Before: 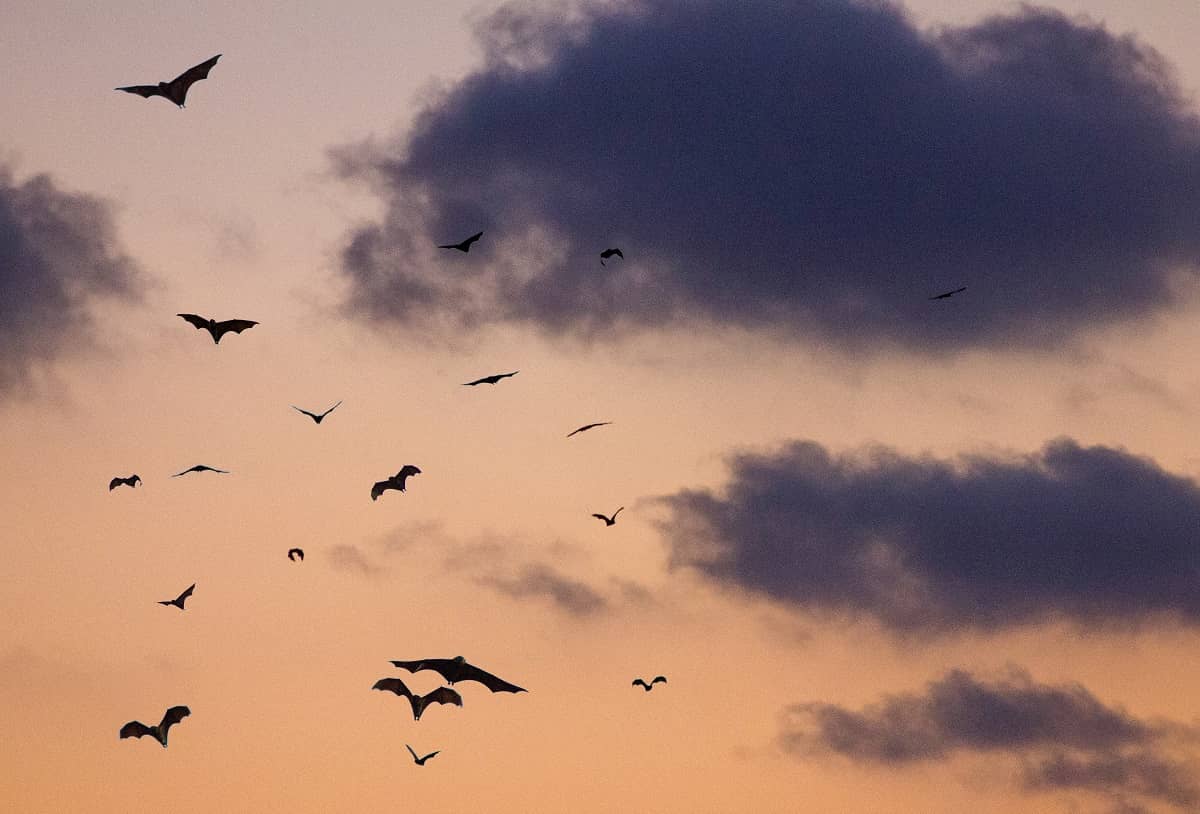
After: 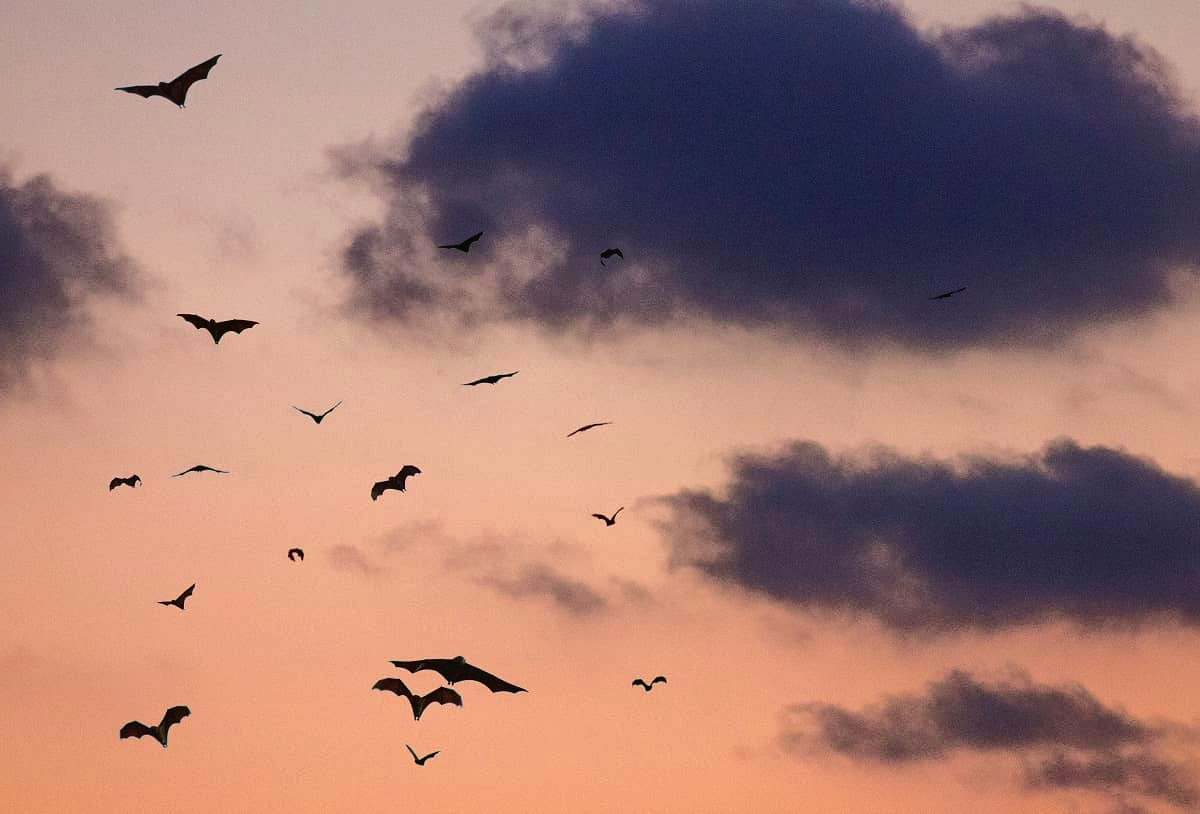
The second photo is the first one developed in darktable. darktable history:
tone curve: curves: ch0 [(0, 0.021) (0.059, 0.053) (0.212, 0.18) (0.337, 0.304) (0.495, 0.505) (0.725, 0.731) (0.89, 0.919) (1, 1)]; ch1 [(0, 0) (0.094, 0.081) (0.311, 0.282) (0.421, 0.417) (0.479, 0.475) (0.54, 0.55) (0.615, 0.65) (0.683, 0.688) (1, 1)]; ch2 [(0, 0) (0.257, 0.217) (0.44, 0.431) (0.498, 0.507) (0.603, 0.598) (1, 1)], color space Lab, independent channels, preserve colors none
